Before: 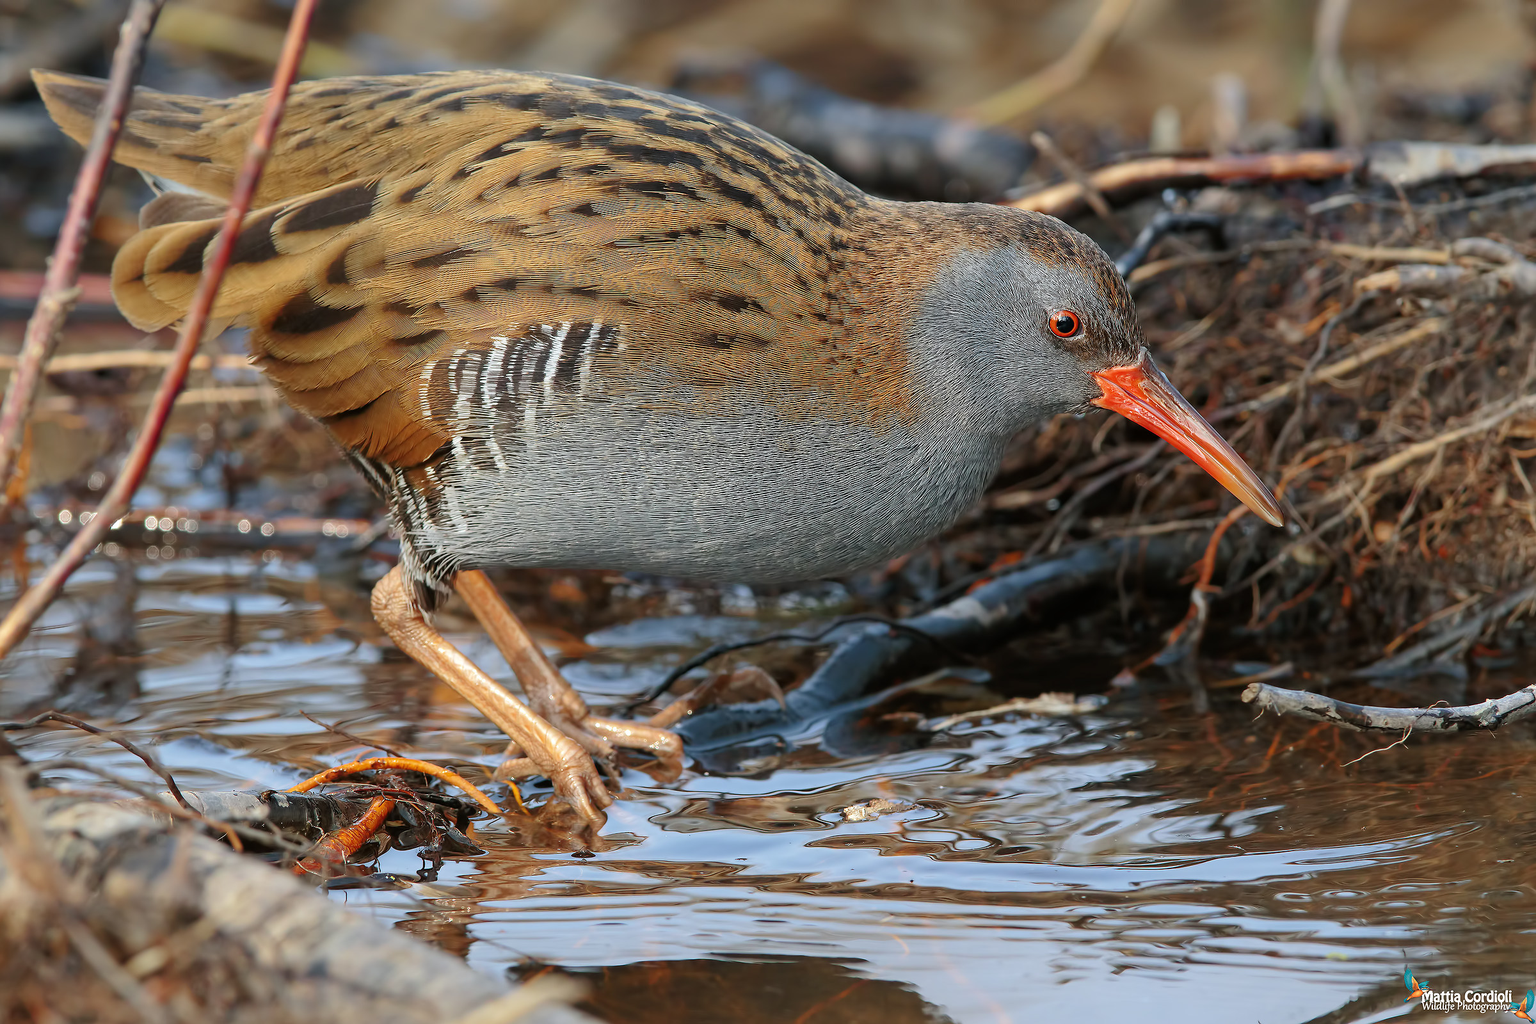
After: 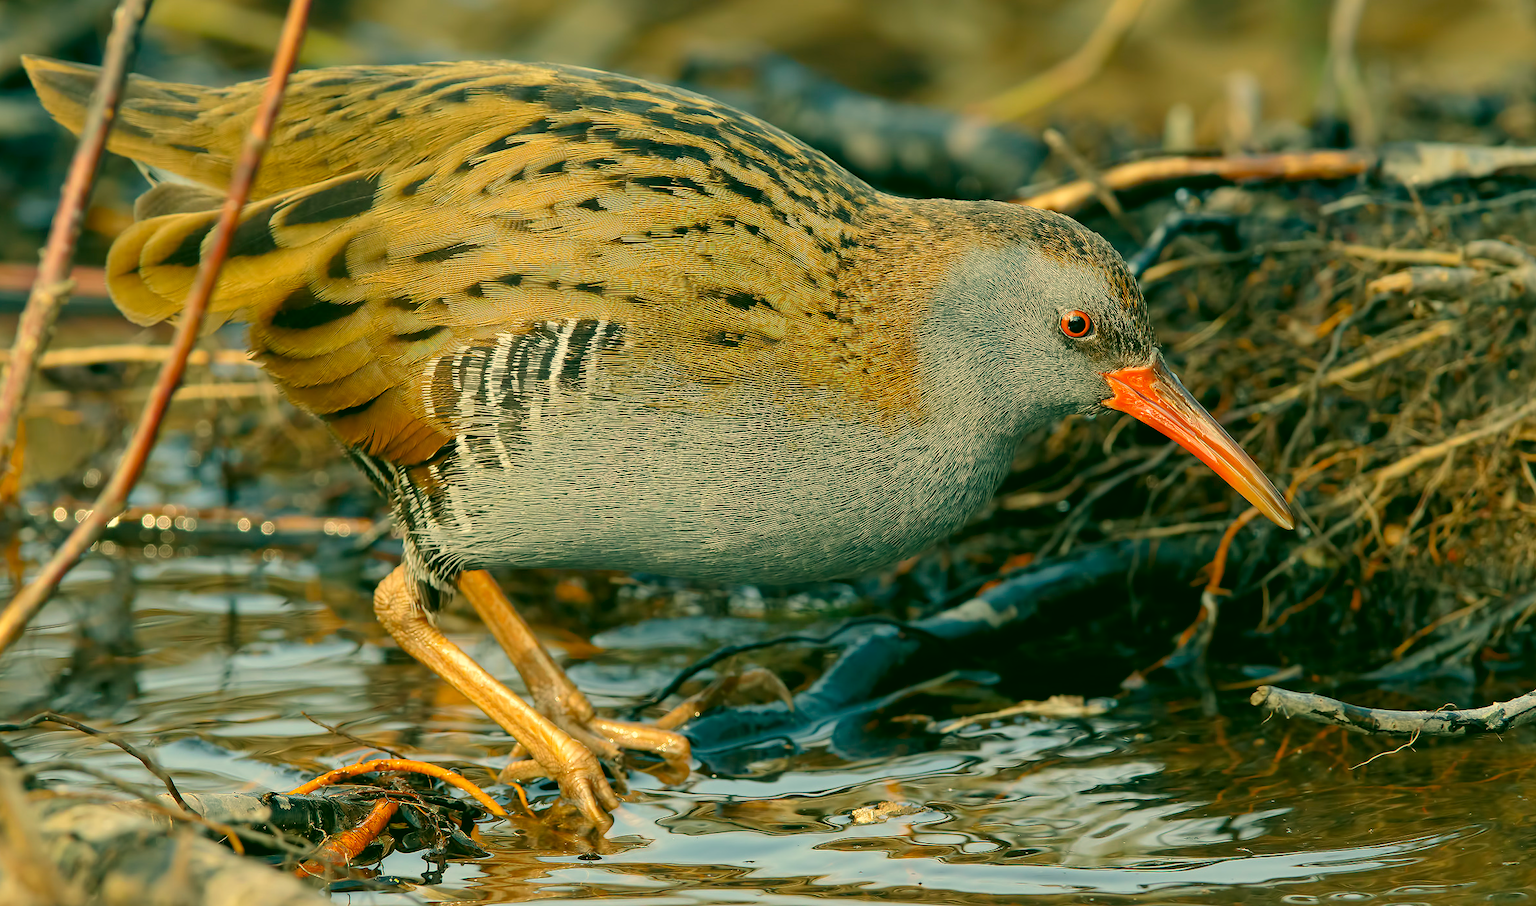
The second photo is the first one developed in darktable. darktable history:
crop and rotate: top 0%, bottom 11.49%
rotate and perspective: rotation 0.174°, lens shift (vertical) 0.013, lens shift (horizontal) 0.019, shear 0.001, automatic cropping original format, crop left 0.007, crop right 0.991, crop top 0.016, crop bottom 0.997
color correction: highlights a* 5.62, highlights b* 33.57, shadows a* -25.86, shadows b* 4.02
